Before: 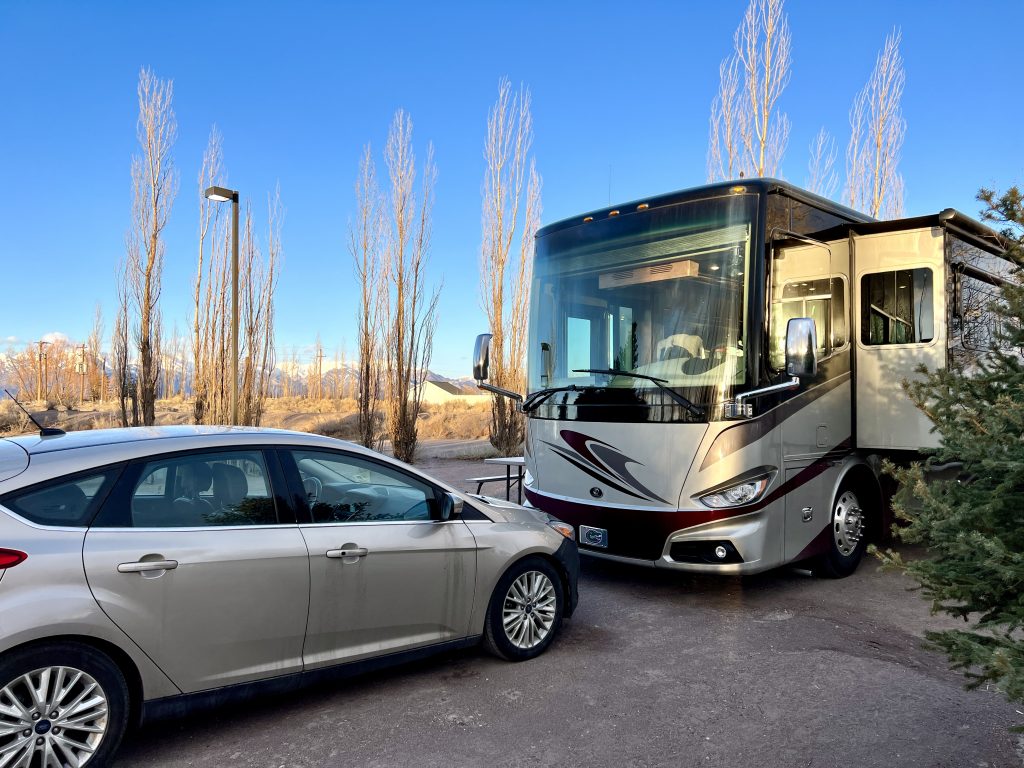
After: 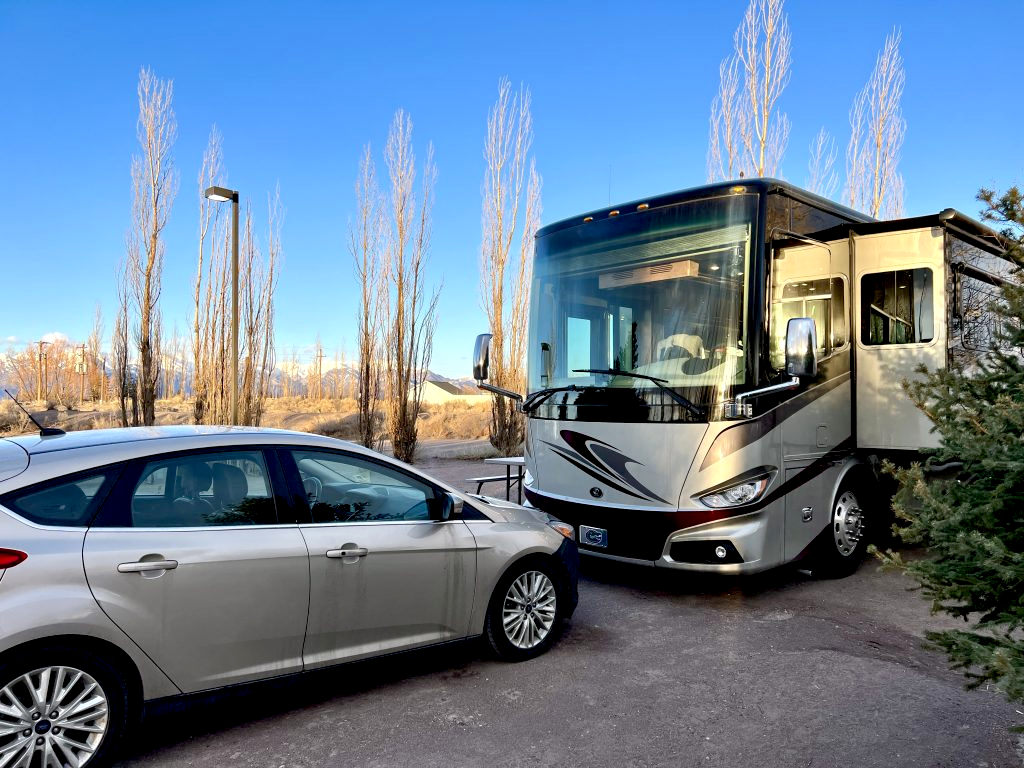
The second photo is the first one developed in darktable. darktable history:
exposure: black level correction 0.009, exposure 0.121 EV, compensate highlight preservation false
